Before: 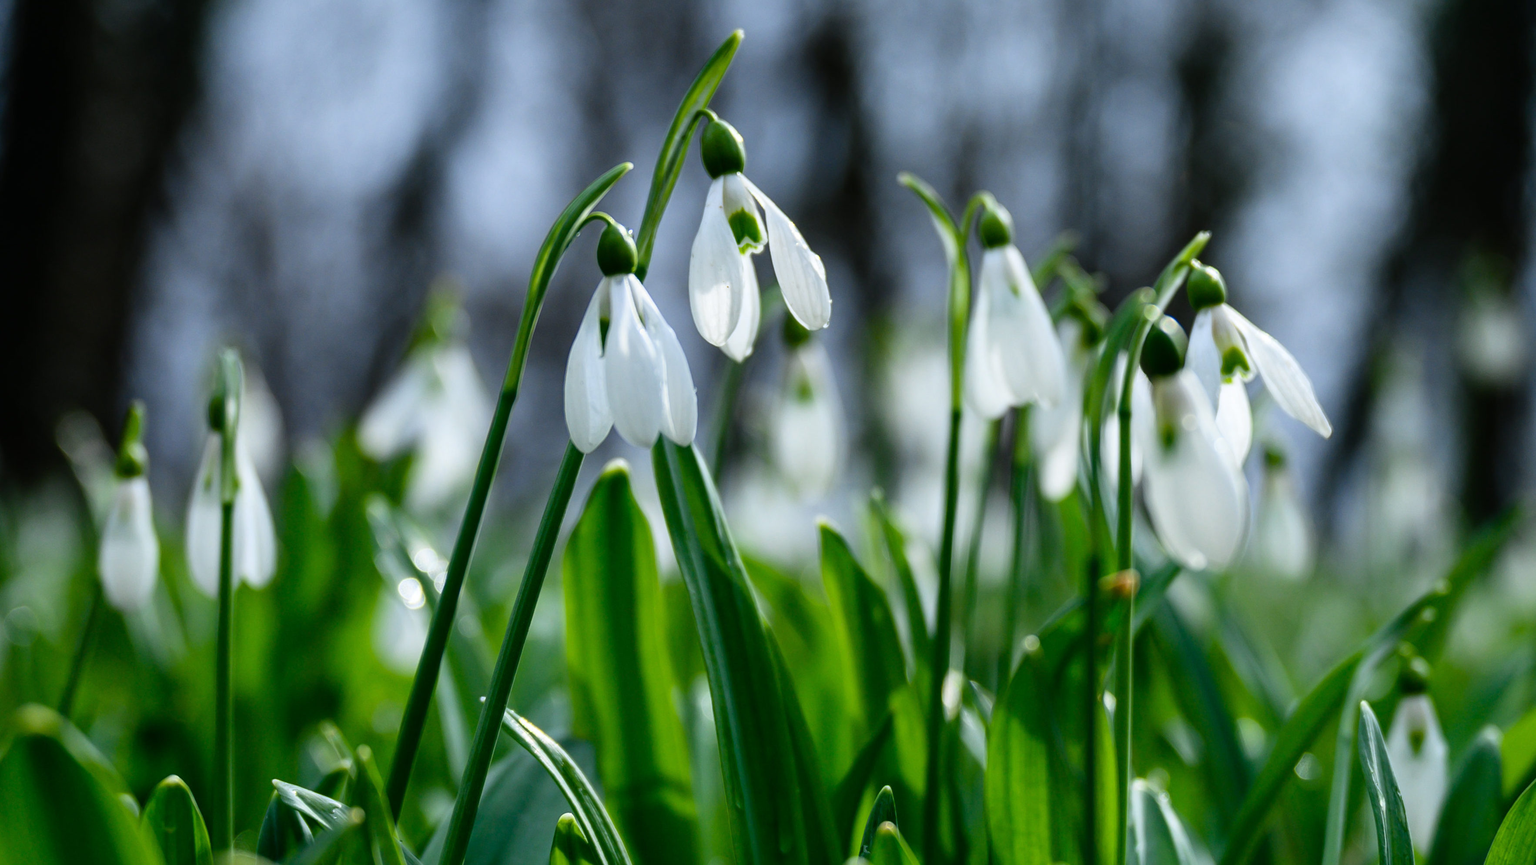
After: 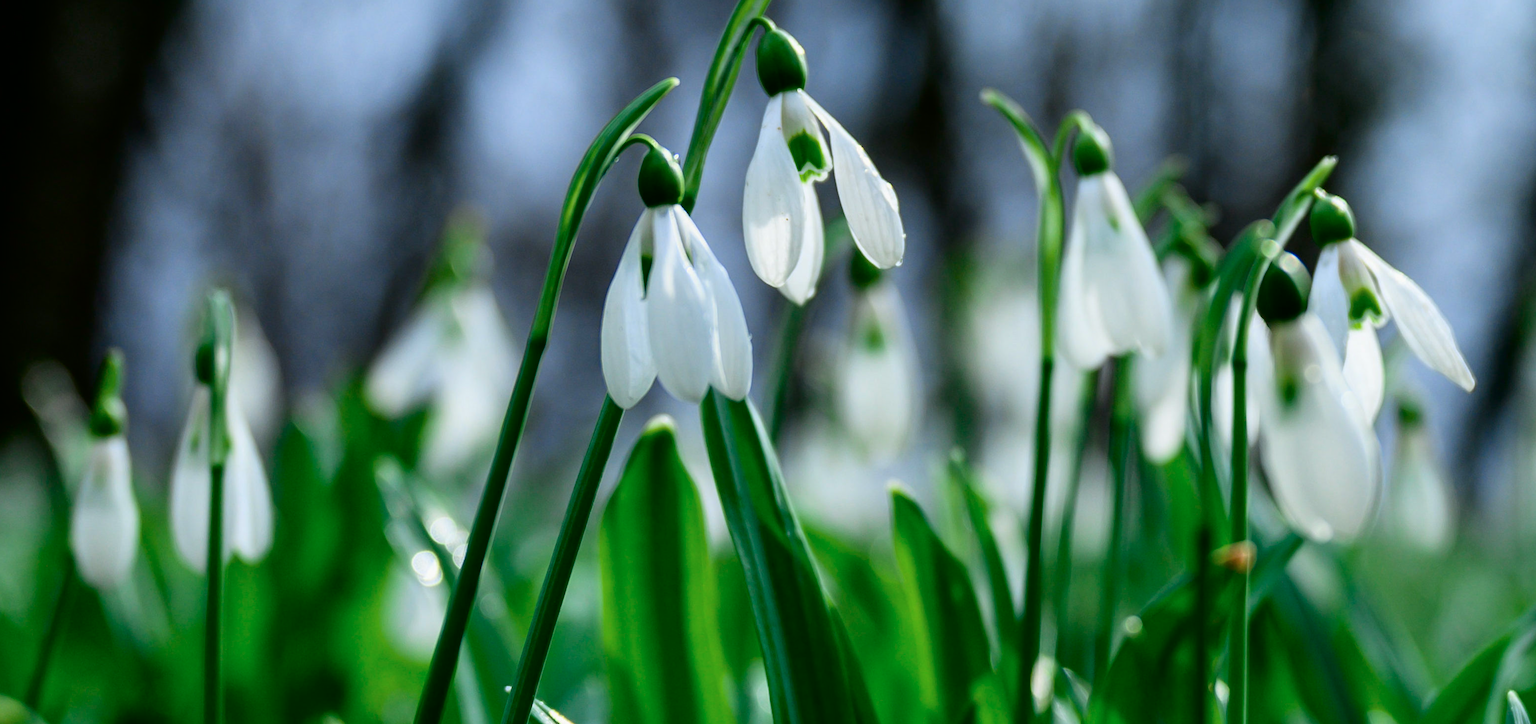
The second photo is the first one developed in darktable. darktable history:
tone curve: curves: ch0 [(0, 0) (0.059, 0.027) (0.162, 0.125) (0.304, 0.279) (0.547, 0.532) (0.828, 0.815) (1, 0.983)]; ch1 [(0, 0) (0.23, 0.166) (0.34, 0.298) (0.371, 0.334) (0.435, 0.408) (0.477, 0.469) (0.499, 0.498) (0.529, 0.544) (0.559, 0.587) (0.743, 0.798) (1, 1)]; ch2 [(0, 0) (0.431, 0.414) (0.498, 0.503) (0.524, 0.531) (0.568, 0.567) (0.6, 0.597) (0.643, 0.631) (0.74, 0.721) (1, 1)], color space Lab, independent channels, preserve colors none
crop and rotate: left 2.411%, top 10.99%, right 9.775%, bottom 15.384%
